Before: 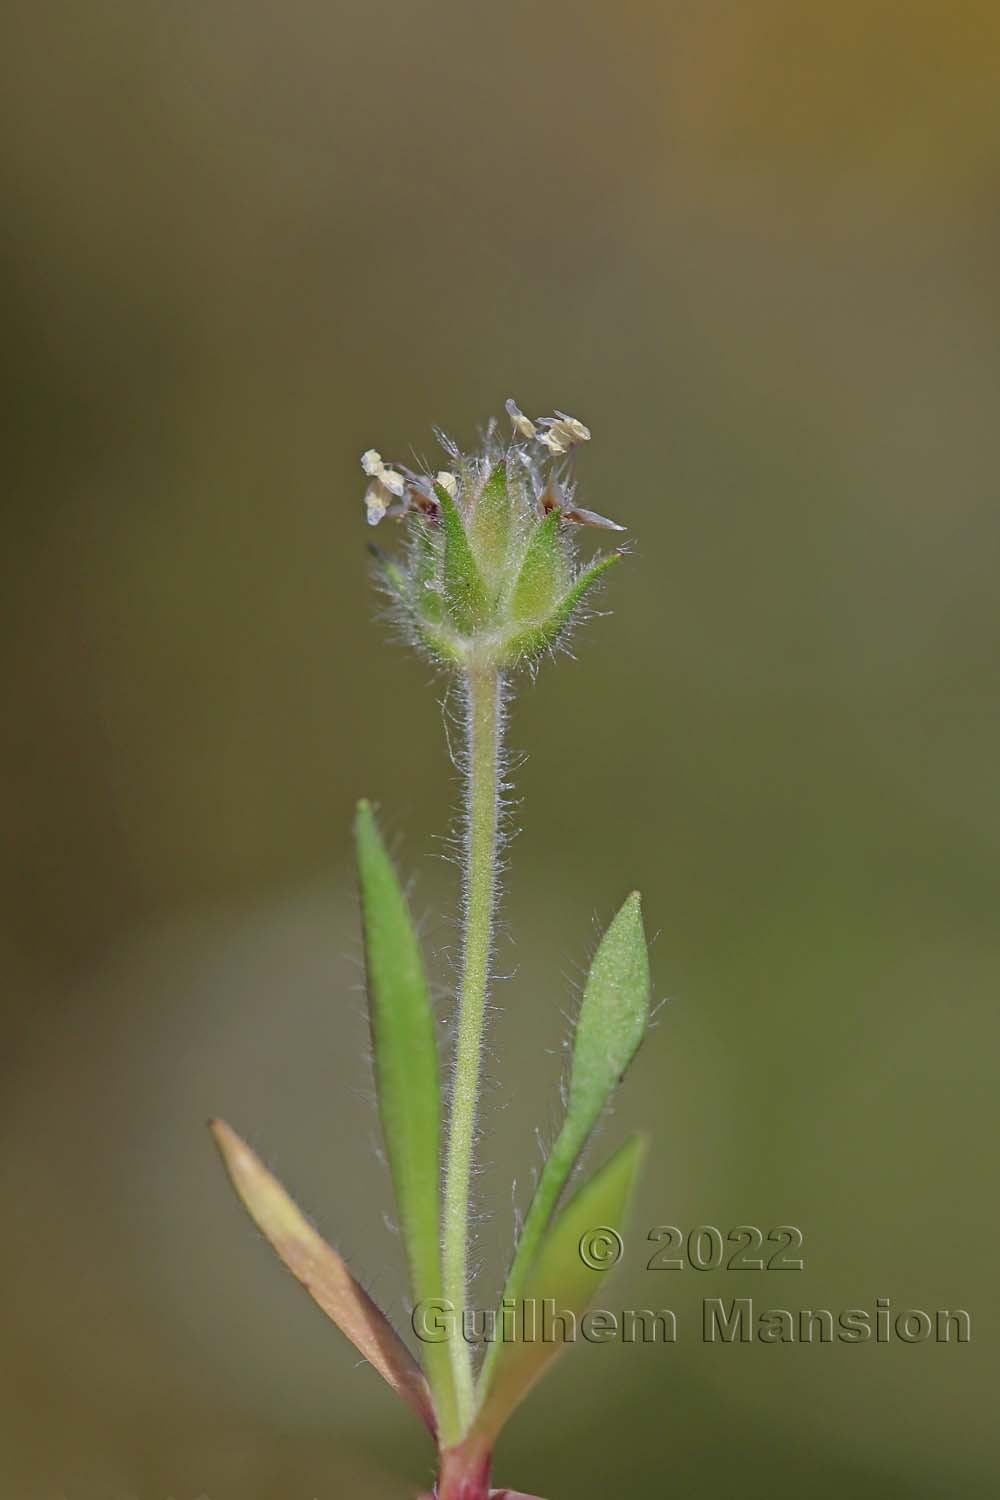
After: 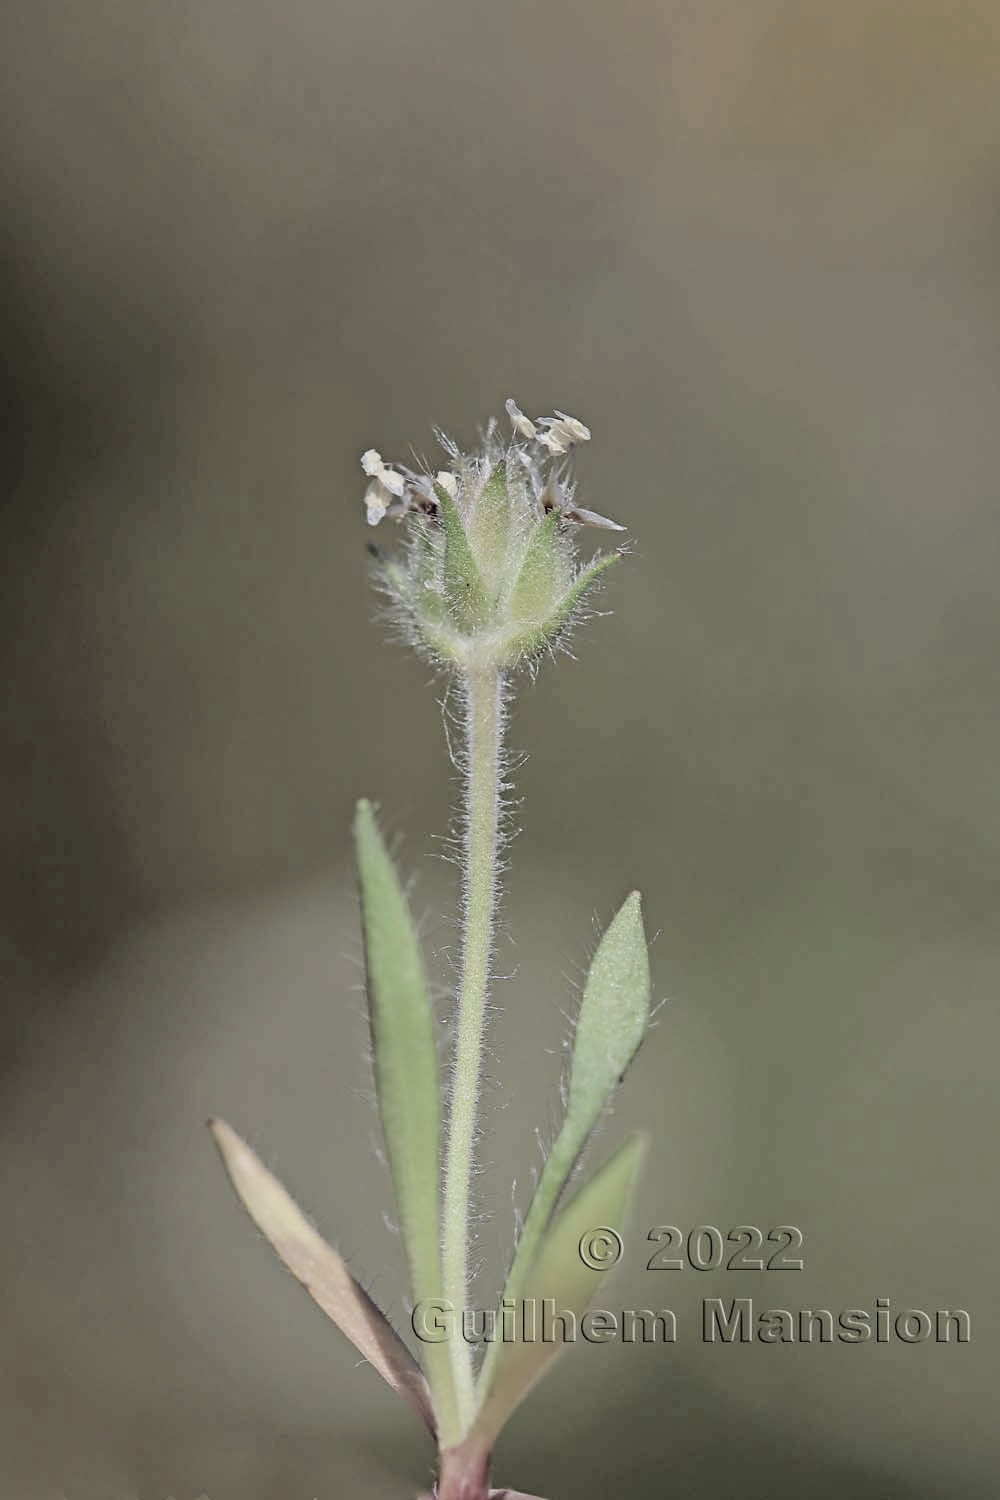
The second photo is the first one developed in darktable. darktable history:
filmic rgb: black relative exposure -5 EV, hardness 2.88, contrast 1.4, highlights saturation mix -20%
exposure: compensate exposure bias true, compensate highlight preservation false
contrast brightness saturation: brightness 0.15
color correction: saturation 0.5
